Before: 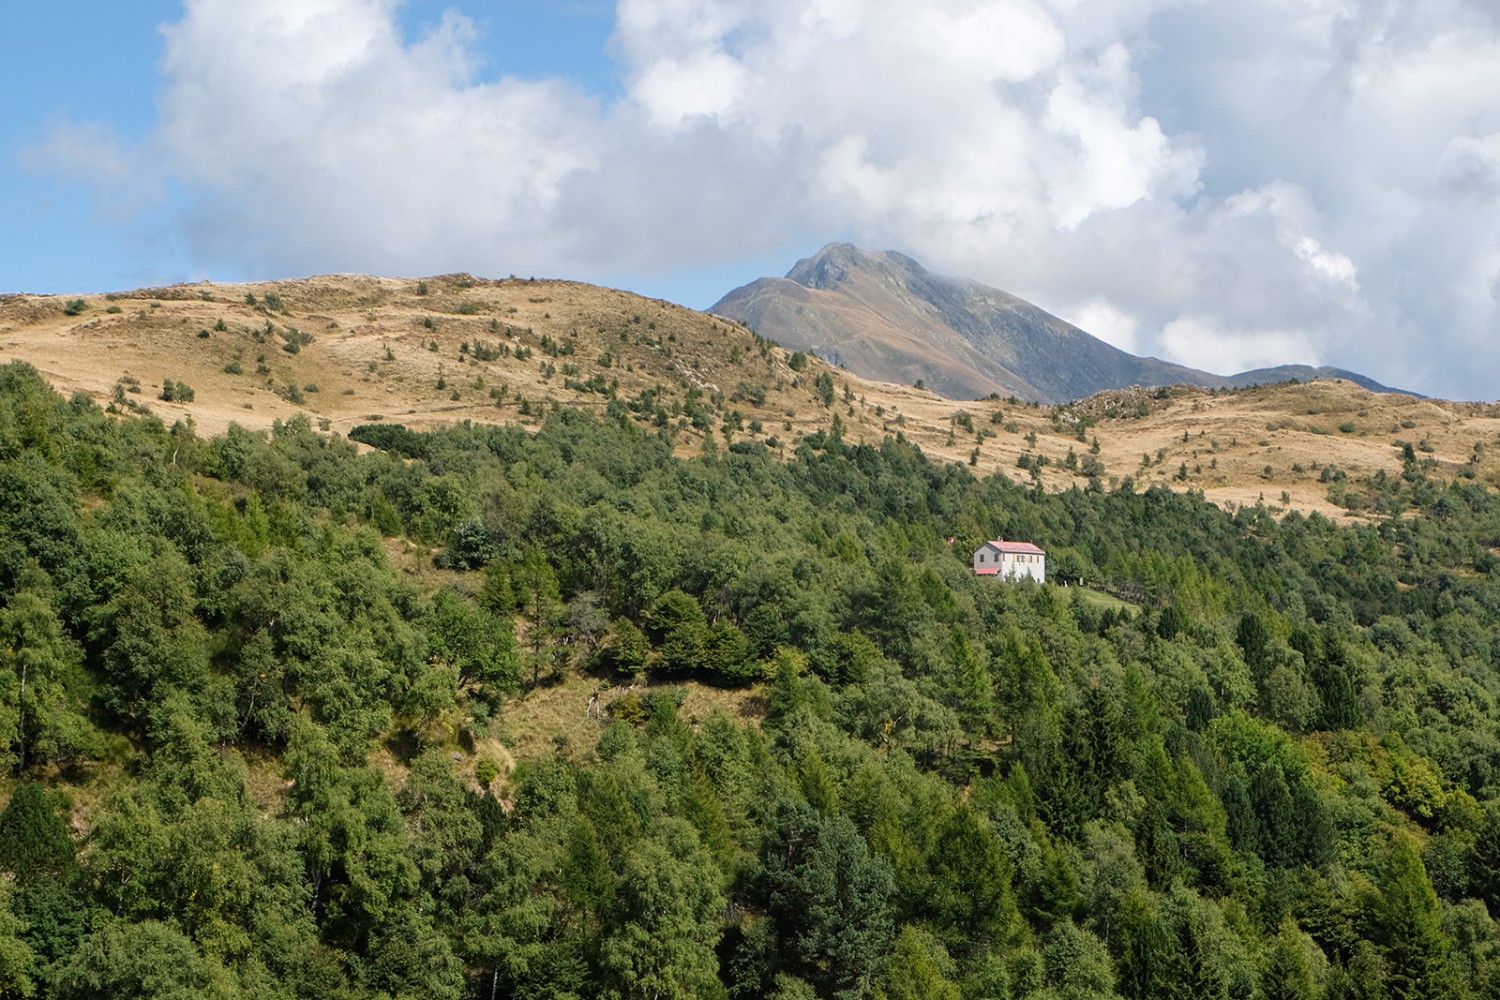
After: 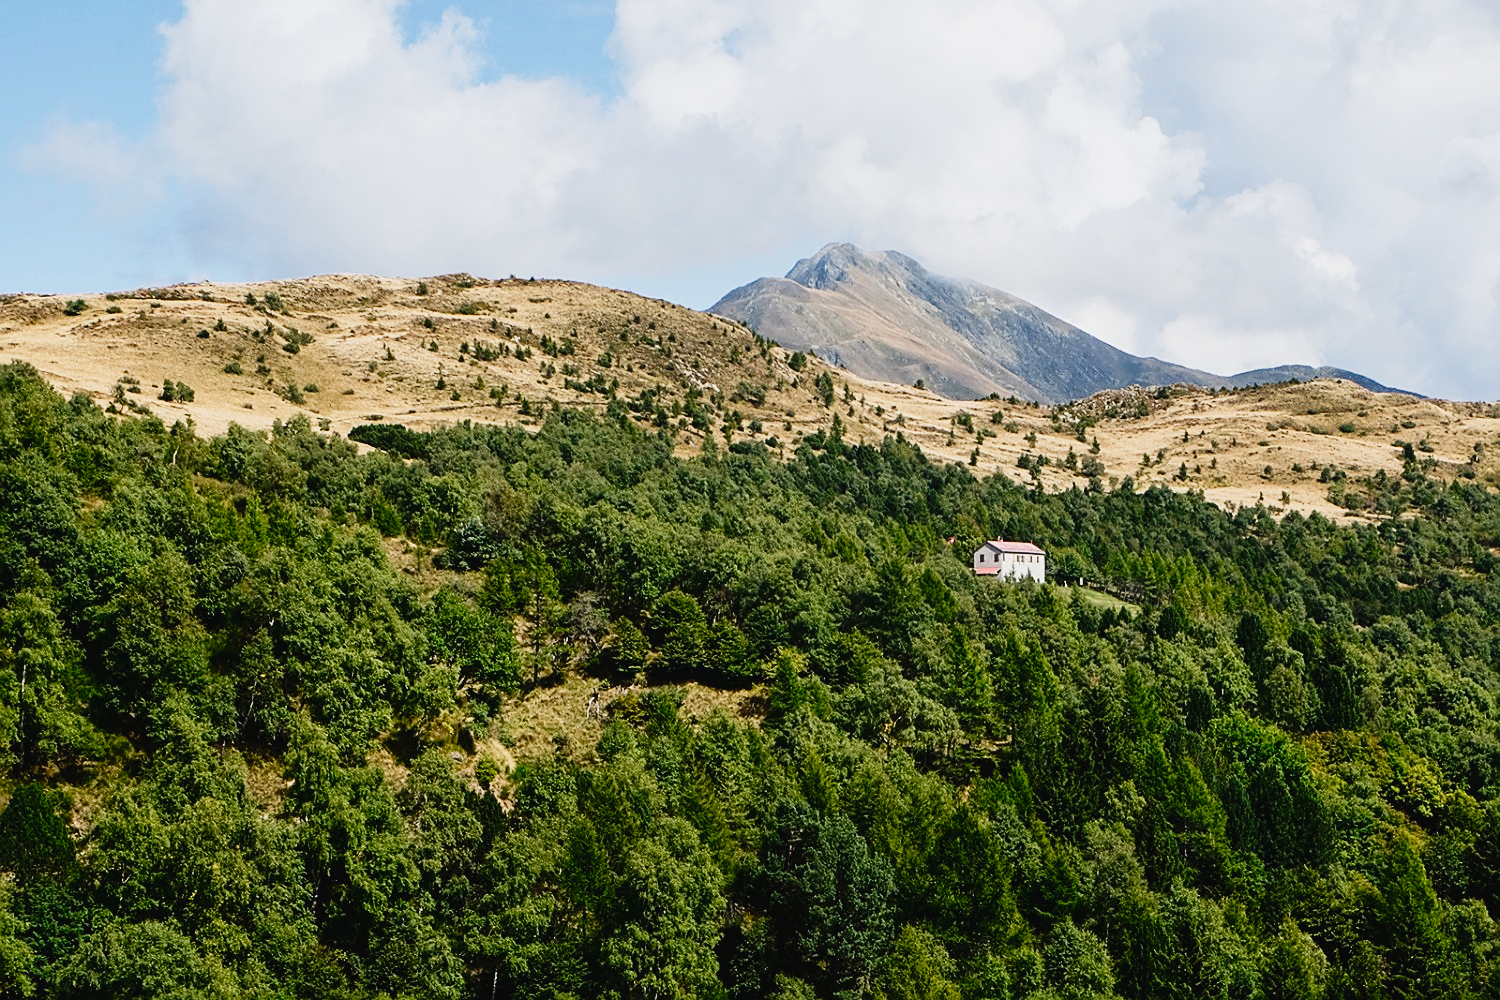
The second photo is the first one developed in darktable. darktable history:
tone equalizer: on, module defaults
exposure: compensate exposure bias true, compensate highlight preservation false
contrast brightness saturation: contrast 0.199, brightness -0.107, saturation 0.1
tone curve: curves: ch0 [(0, 0.022) (0.114, 0.088) (0.282, 0.316) (0.446, 0.511) (0.613, 0.693) (0.786, 0.843) (0.999, 0.949)]; ch1 [(0, 0) (0.395, 0.343) (0.463, 0.427) (0.486, 0.474) (0.503, 0.5) (0.535, 0.522) (0.555, 0.546) (0.594, 0.614) (0.755, 0.793) (1, 1)]; ch2 [(0, 0) (0.369, 0.388) (0.449, 0.431) (0.501, 0.5) (0.528, 0.517) (0.561, 0.59) (0.612, 0.646) (0.697, 0.721) (1, 1)], preserve colors none
sharpen: on, module defaults
